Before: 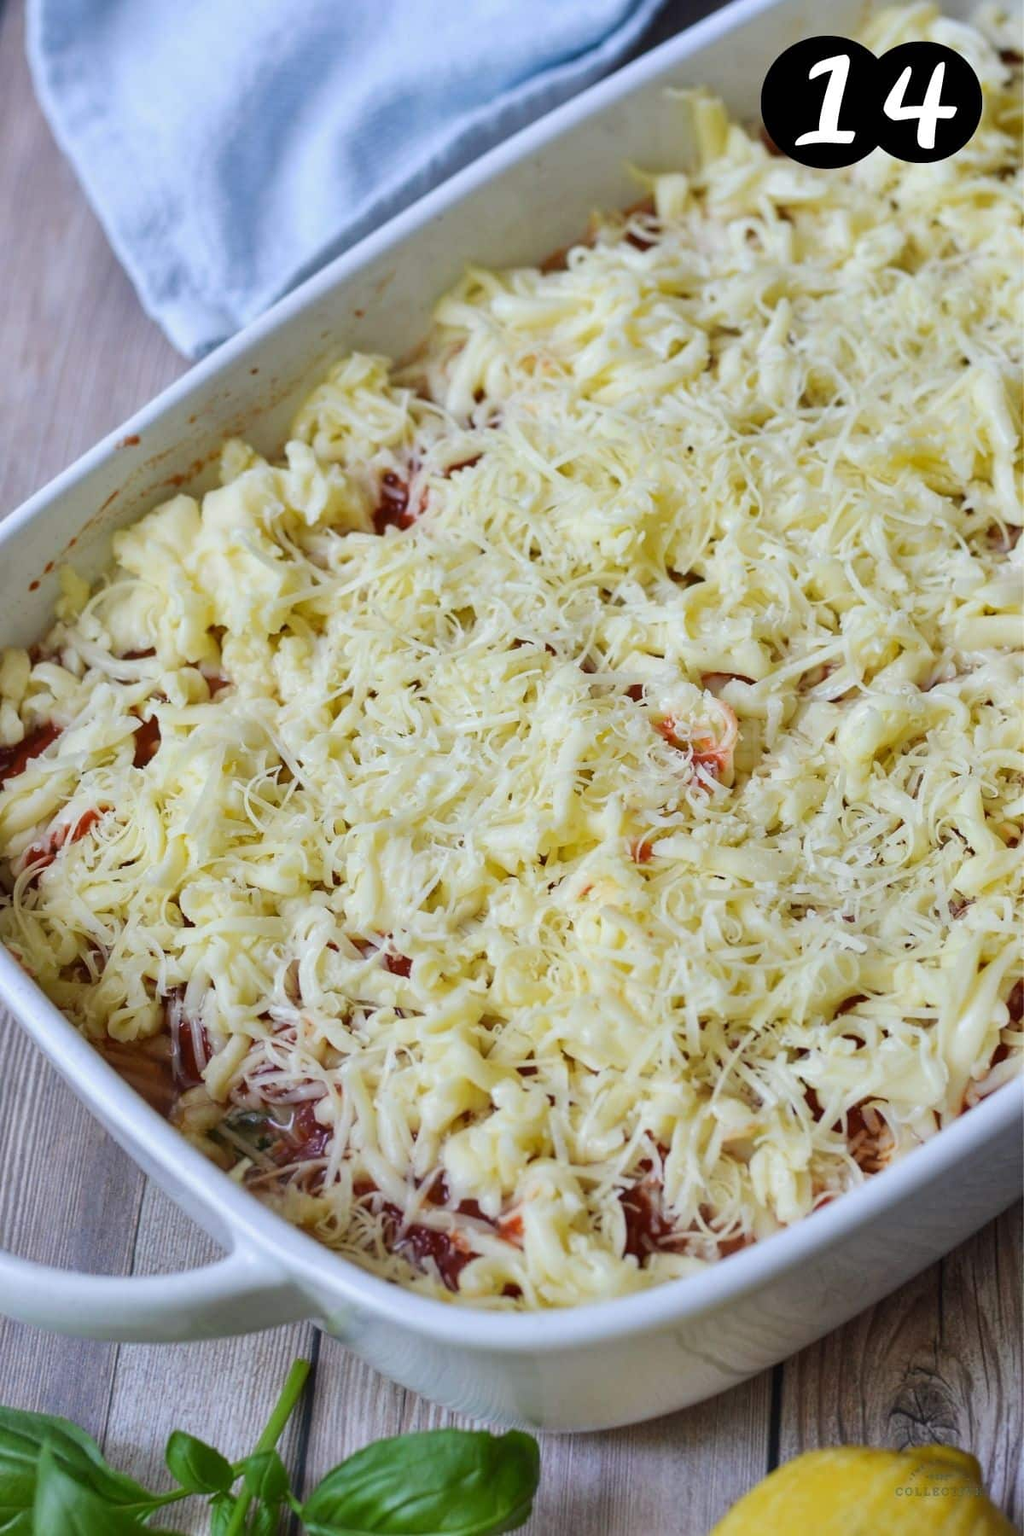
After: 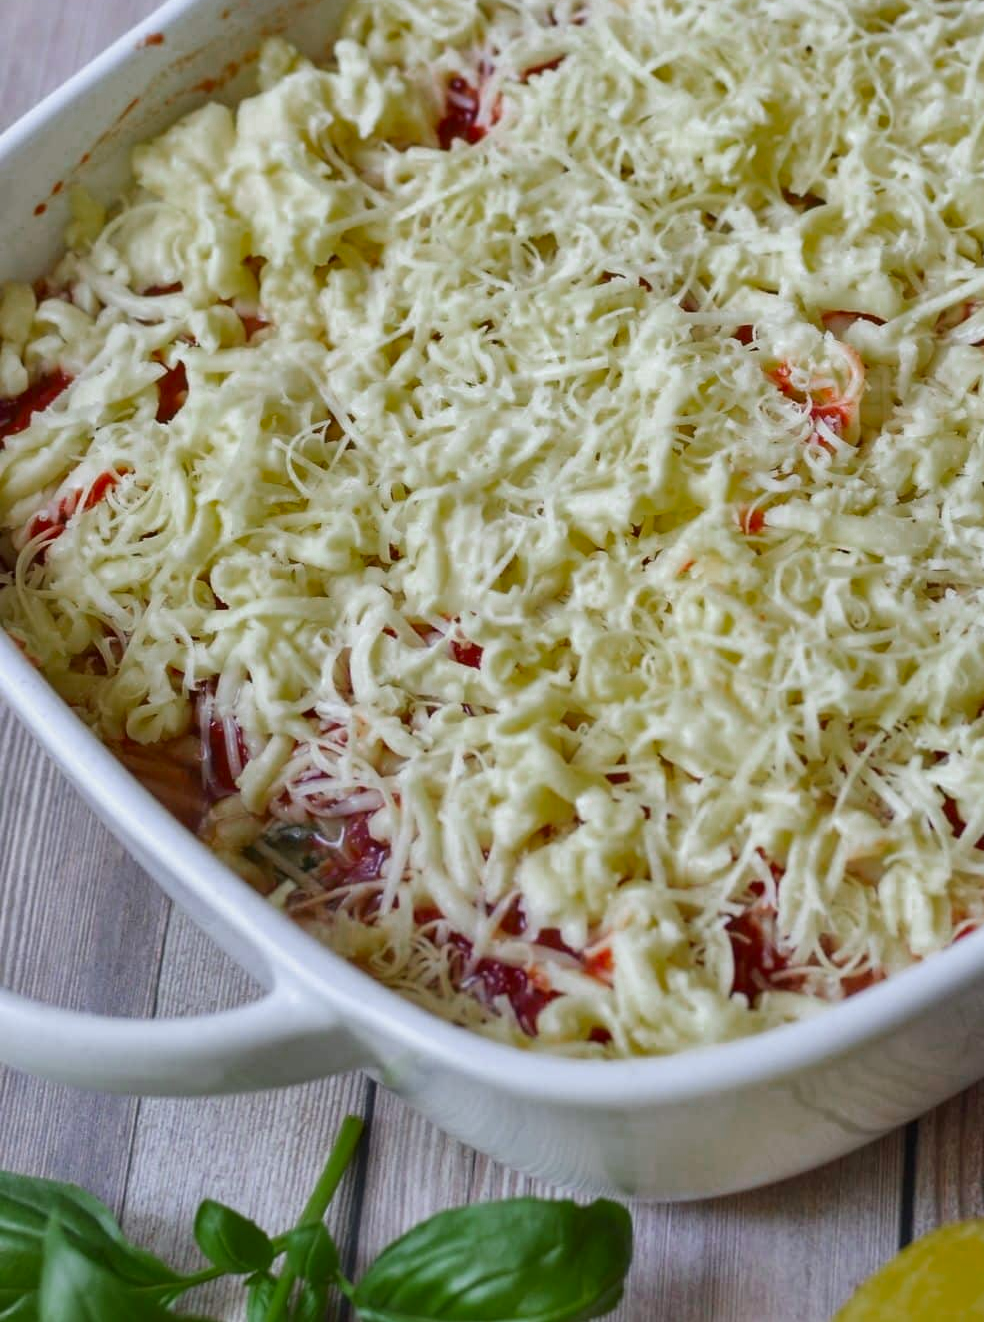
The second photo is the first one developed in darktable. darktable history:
crop: top 26.531%, right 17.959%
color zones: curves: ch0 [(0, 0.48) (0.209, 0.398) (0.305, 0.332) (0.429, 0.493) (0.571, 0.5) (0.714, 0.5) (0.857, 0.5) (1, 0.48)]; ch1 [(0, 0.633) (0.143, 0.586) (0.286, 0.489) (0.429, 0.448) (0.571, 0.31) (0.714, 0.335) (0.857, 0.492) (1, 0.633)]; ch2 [(0, 0.448) (0.143, 0.498) (0.286, 0.5) (0.429, 0.5) (0.571, 0.5) (0.714, 0.5) (0.857, 0.5) (1, 0.448)]
